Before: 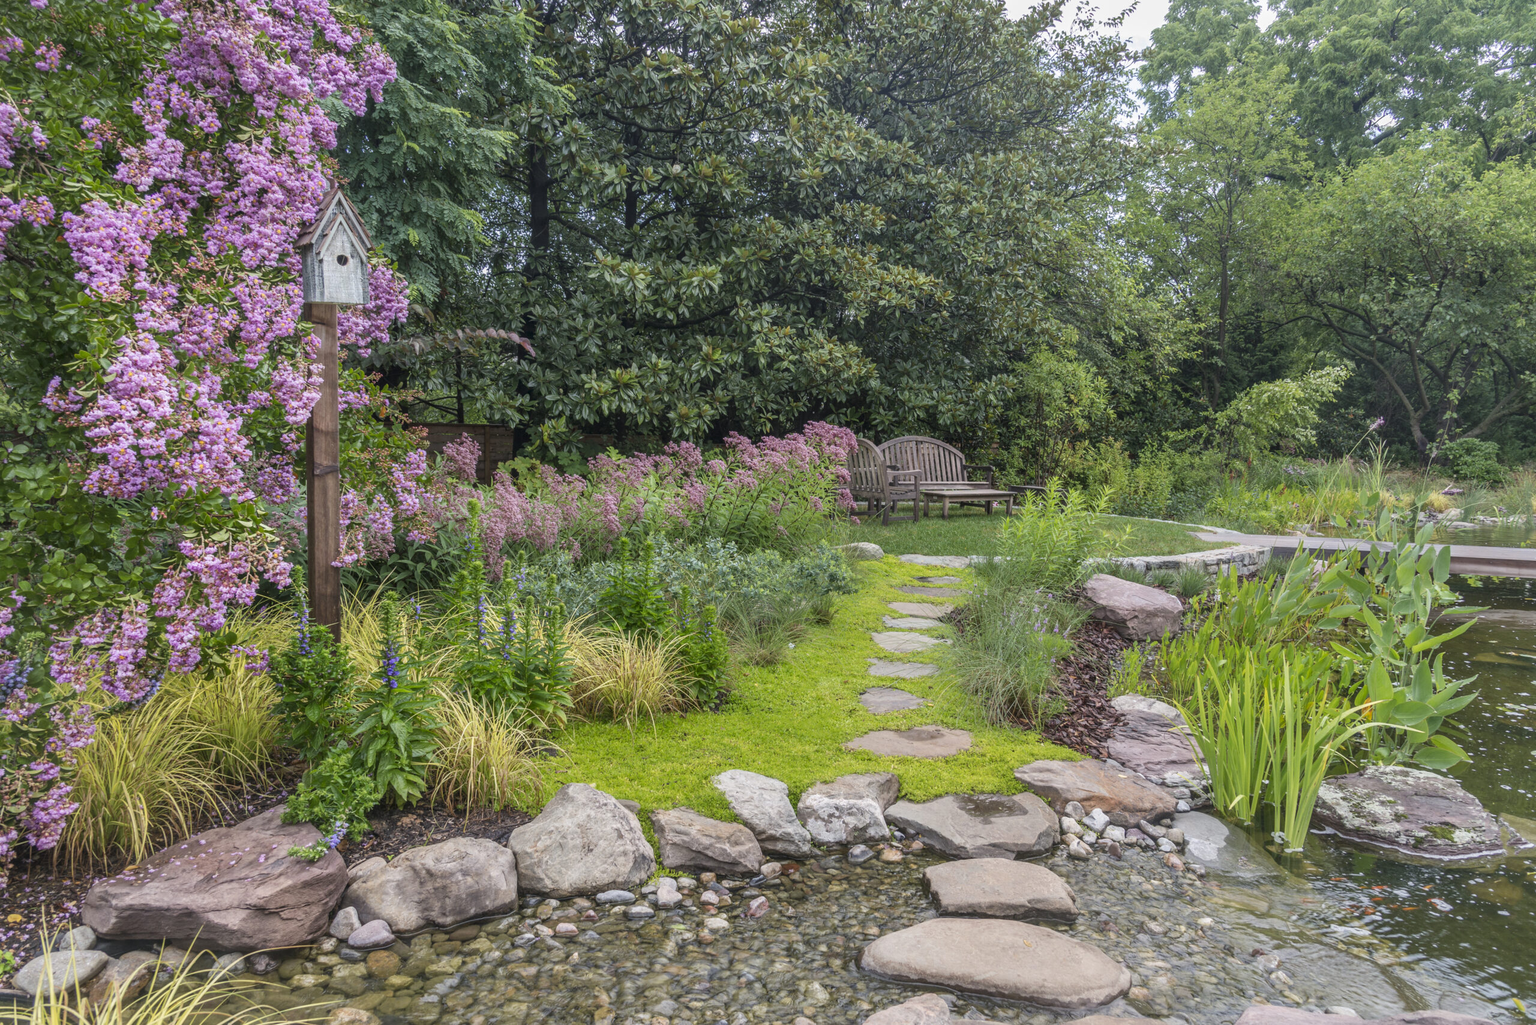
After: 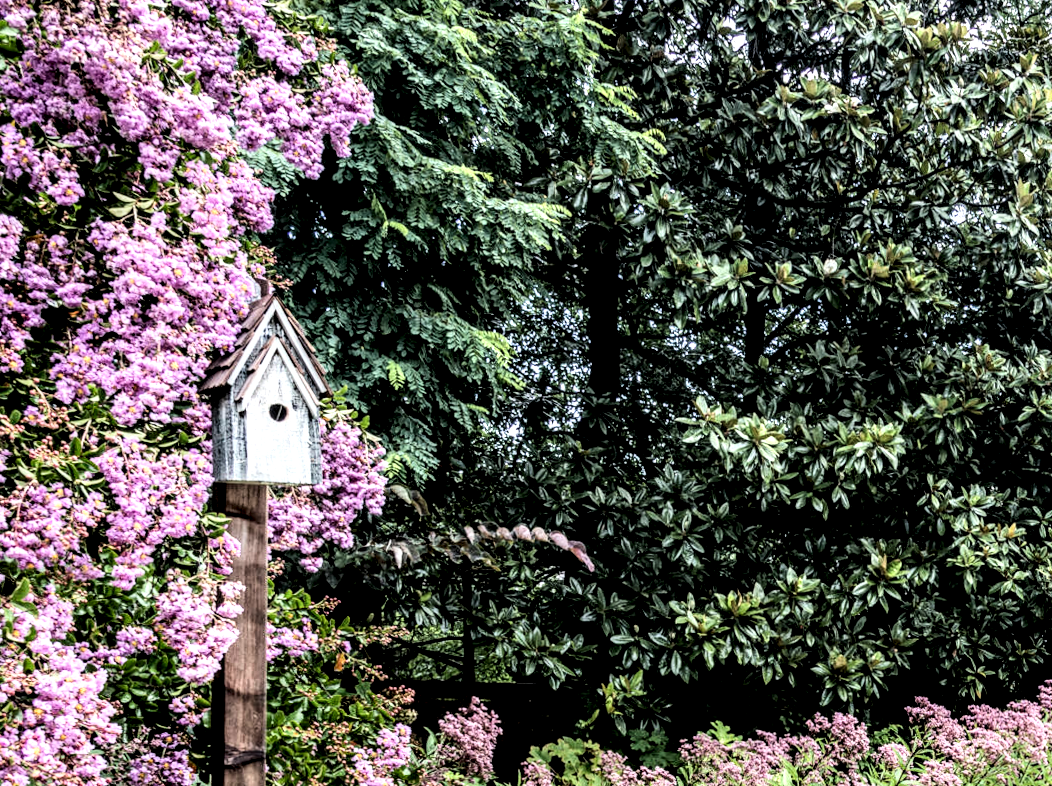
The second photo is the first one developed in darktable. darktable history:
tone equalizer: -8 EV -0.75 EV, -7 EV -0.7 EV, -6 EV -0.6 EV, -5 EV -0.4 EV, -3 EV 0.4 EV, -2 EV 0.6 EV, -1 EV 0.7 EV, +0 EV 0.75 EV, edges refinement/feathering 500, mask exposure compensation -1.57 EV, preserve details no
local contrast: highlights 80%, shadows 57%, detail 175%, midtone range 0.602
rotate and perspective: rotation 0.226°, lens shift (vertical) -0.042, crop left 0.023, crop right 0.982, crop top 0.006, crop bottom 0.994
filmic rgb: black relative exposure -5 EV, hardness 2.88, contrast 1.3
crop and rotate: left 10.817%, top 0.062%, right 47.194%, bottom 53.626%
